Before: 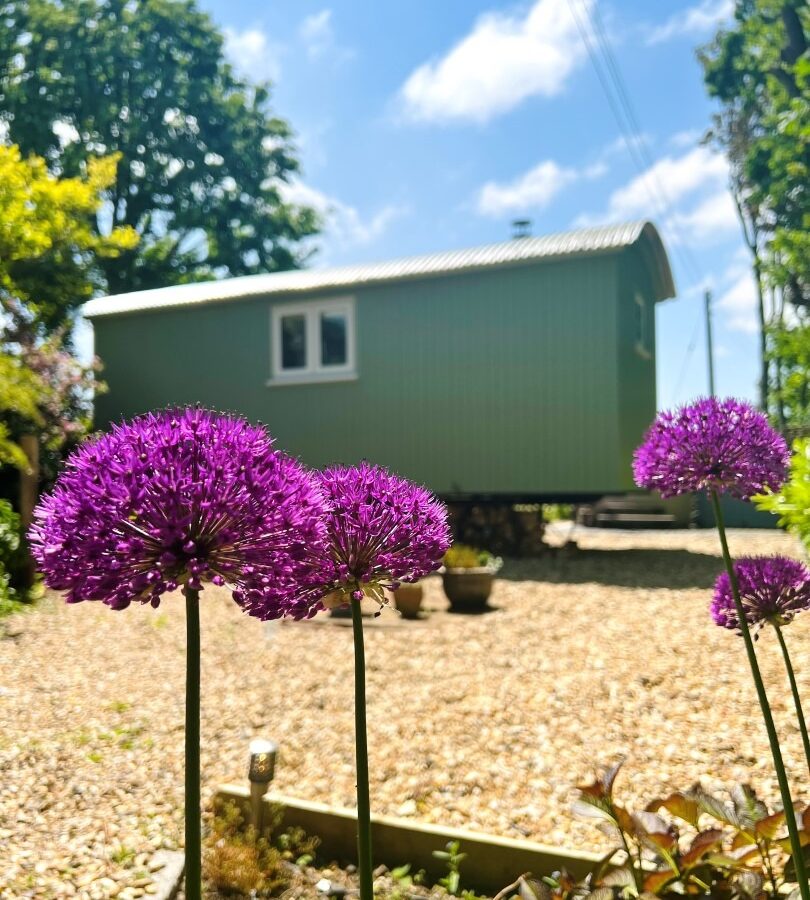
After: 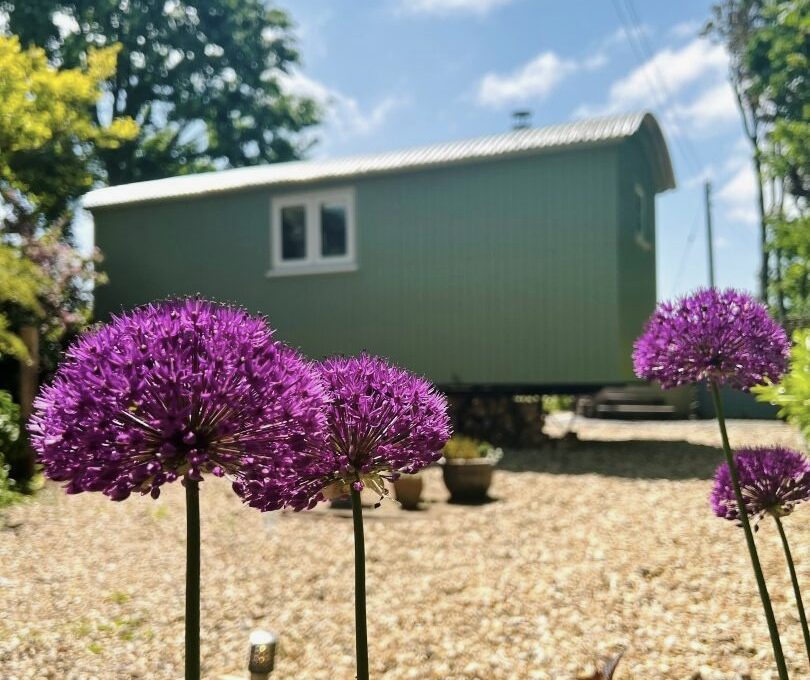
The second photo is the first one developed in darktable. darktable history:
contrast brightness saturation: contrast 0.063, brightness -0.011, saturation -0.215
shadows and highlights: shadows -20.62, white point adjustment -2.13, highlights -34.99
crop and rotate: top 12.156%, bottom 12.257%
